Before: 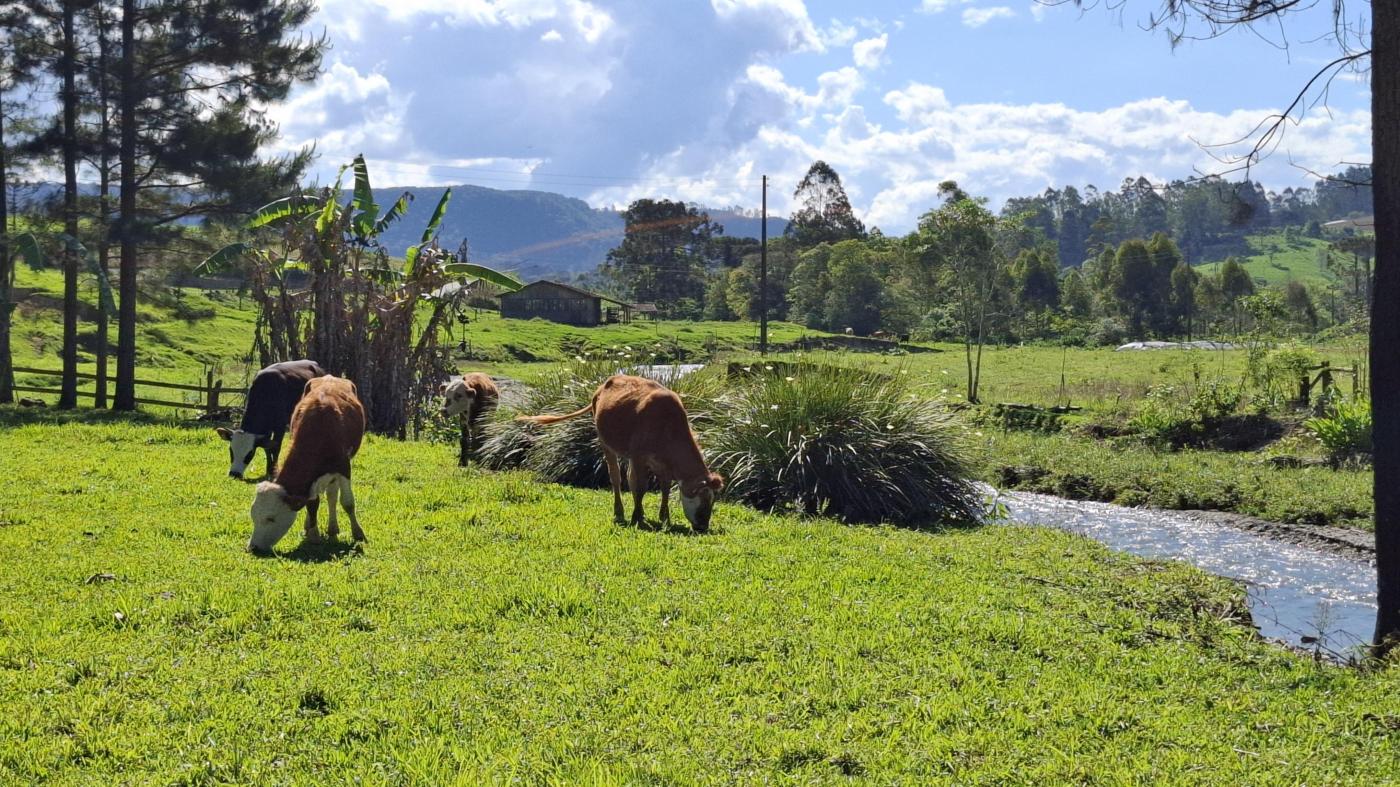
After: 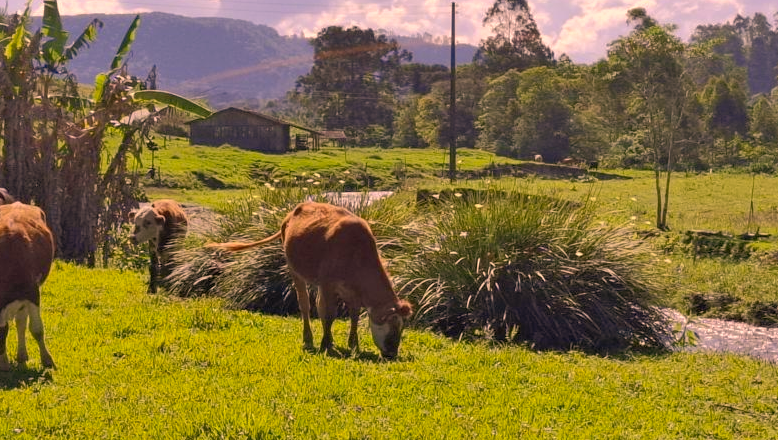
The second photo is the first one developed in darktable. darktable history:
crop and rotate: left 22.227%, top 22.128%, right 22.166%, bottom 21.841%
shadows and highlights: on, module defaults
color correction: highlights a* 22.53, highlights b* 21.8
